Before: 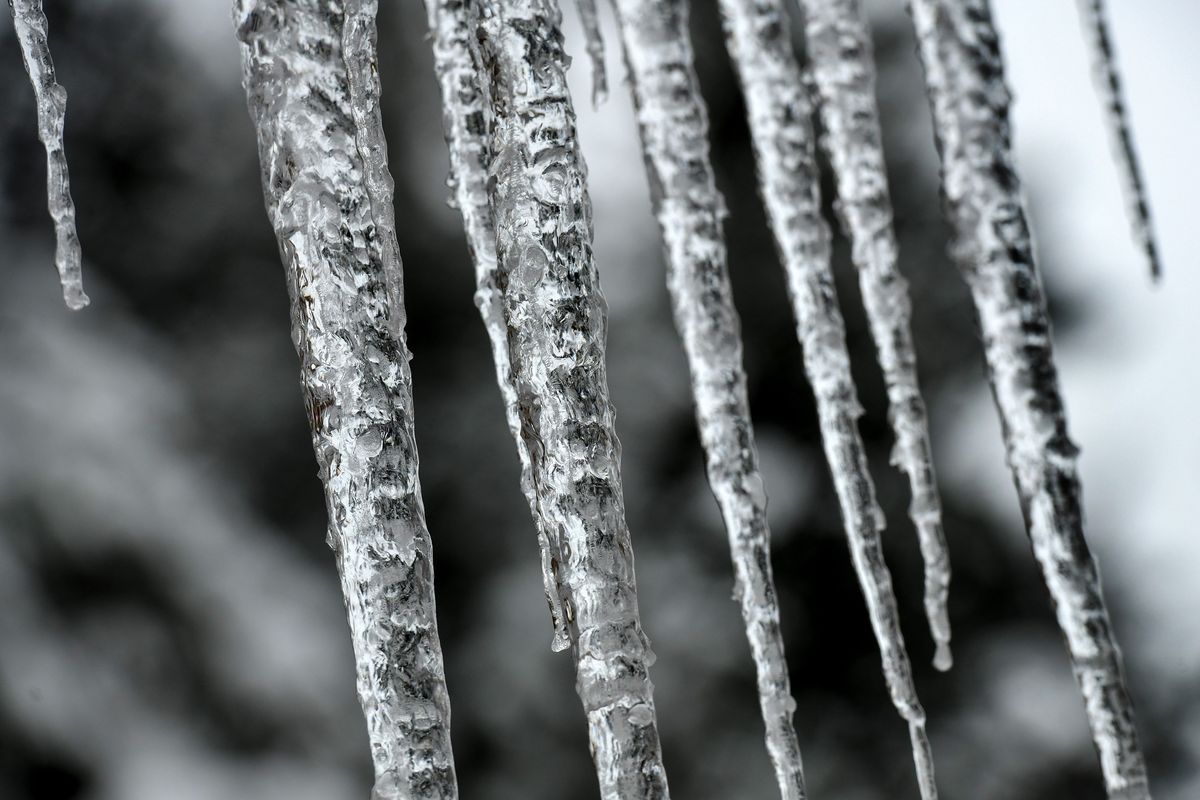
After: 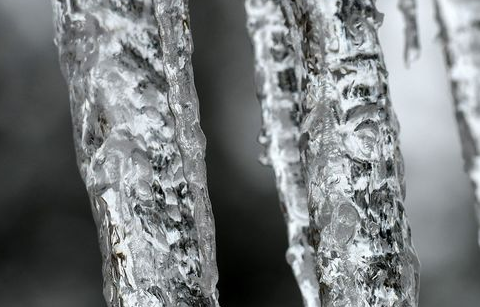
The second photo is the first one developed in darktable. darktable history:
crop: left 15.686%, top 5.458%, right 44.253%, bottom 56.127%
